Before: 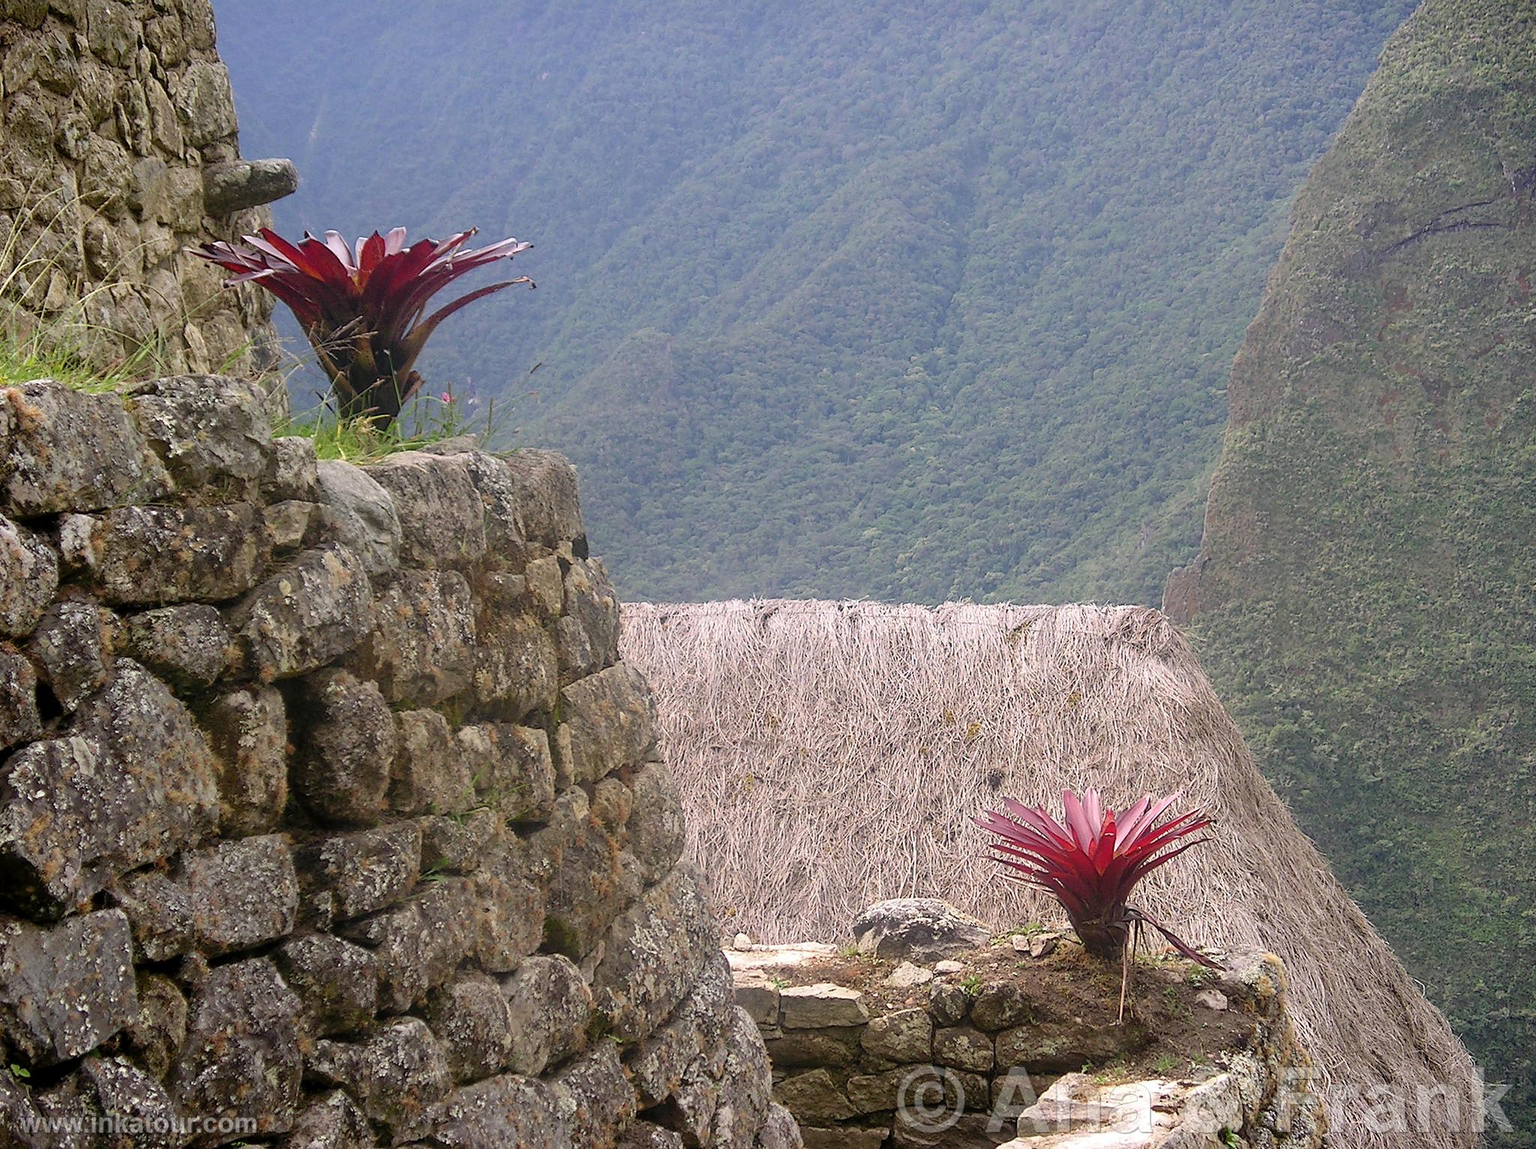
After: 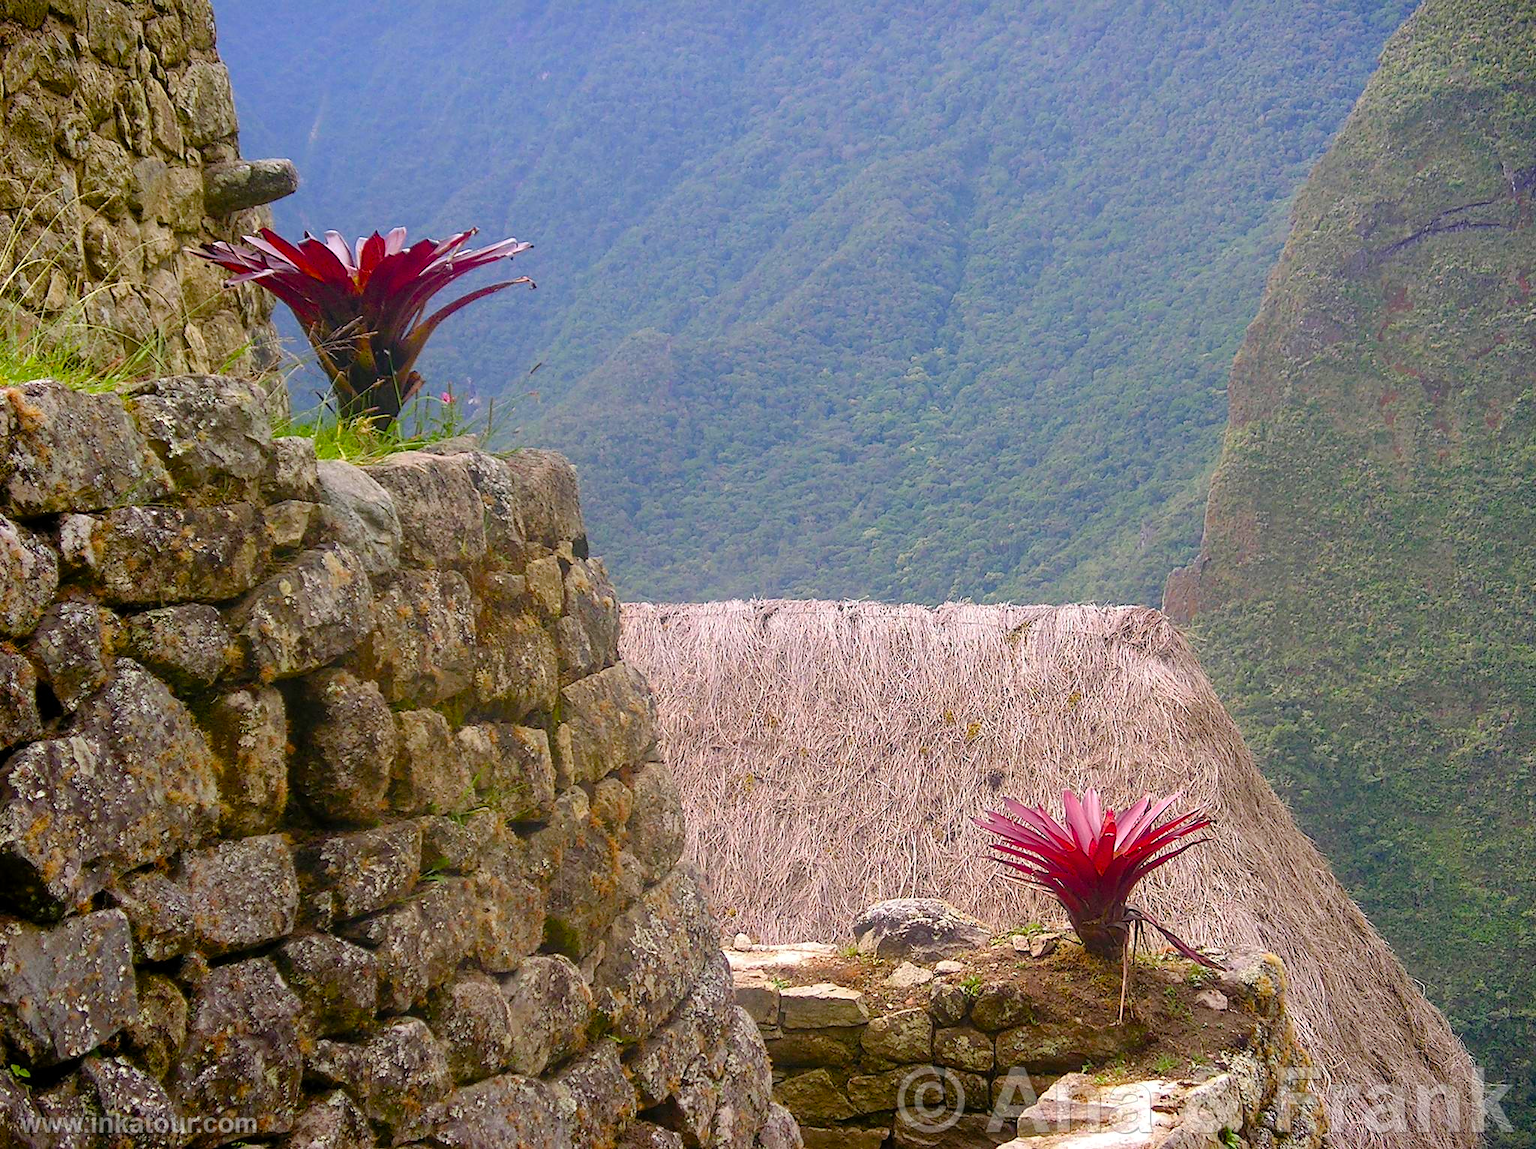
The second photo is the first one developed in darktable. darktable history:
color zones: curves: ch1 [(0, 0.513) (0.143, 0.524) (0.286, 0.511) (0.429, 0.506) (0.571, 0.503) (0.714, 0.503) (0.857, 0.508) (1, 0.513)]
color balance rgb: perceptual saturation grading › global saturation 20%, perceptual saturation grading › highlights -25%, perceptual saturation grading › shadows 25%, global vibrance 50%
shadows and highlights: shadows 10, white point adjustment 1, highlights -40
